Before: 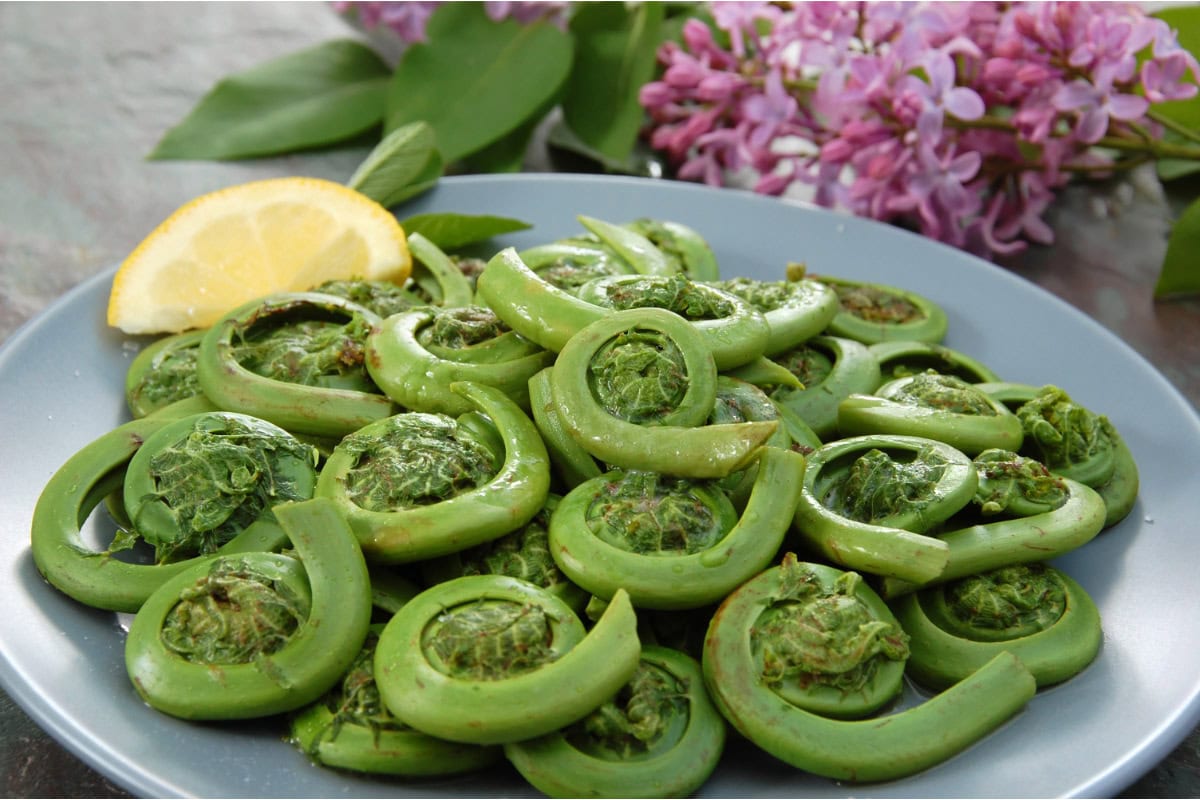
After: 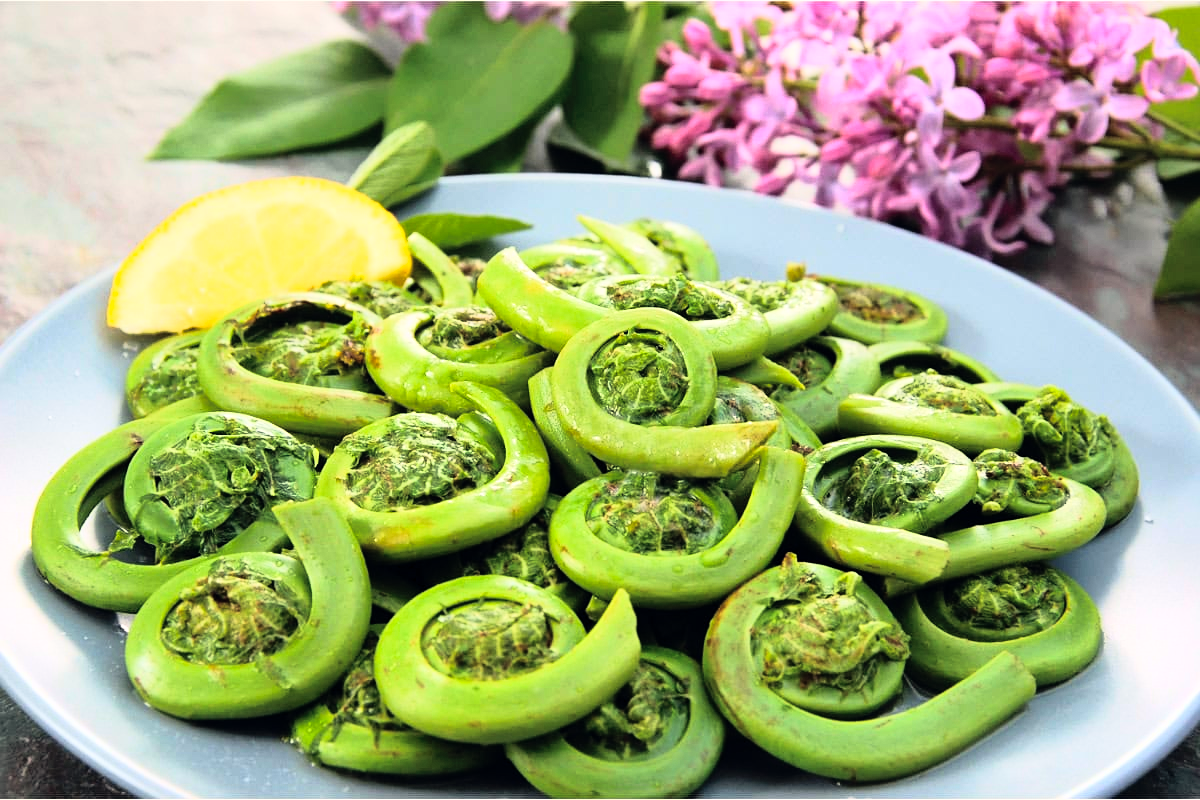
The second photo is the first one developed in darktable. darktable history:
rgb curve: curves: ch0 [(0, 0) (0.21, 0.15) (0.24, 0.21) (0.5, 0.75) (0.75, 0.96) (0.89, 0.99) (1, 1)]; ch1 [(0, 0.02) (0.21, 0.13) (0.25, 0.2) (0.5, 0.67) (0.75, 0.9) (0.89, 0.97) (1, 1)]; ch2 [(0, 0.02) (0.21, 0.13) (0.25, 0.2) (0.5, 0.67) (0.75, 0.9) (0.89, 0.97) (1, 1)], compensate middle gray true
shadows and highlights: on, module defaults
sharpen: radius 1.272, amount 0.305, threshold 0
color balance rgb: shadows lift › hue 87.51°, highlights gain › chroma 1.62%, highlights gain › hue 55.1°, global offset › chroma 0.06%, global offset › hue 253.66°, linear chroma grading › global chroma 0.5%
